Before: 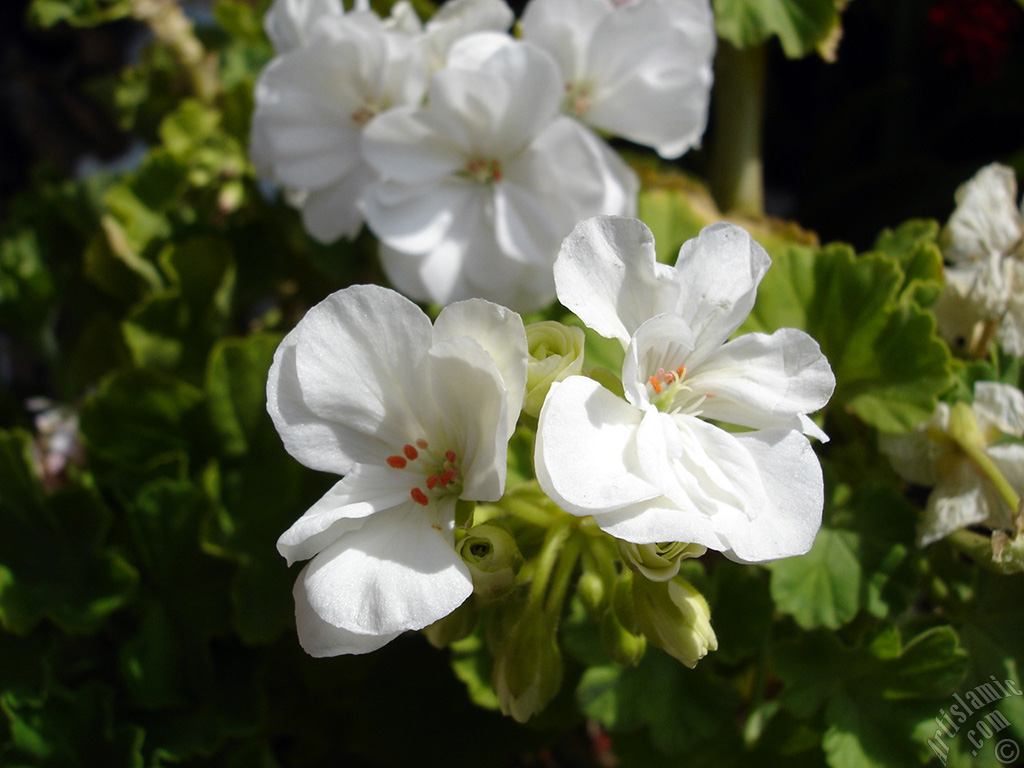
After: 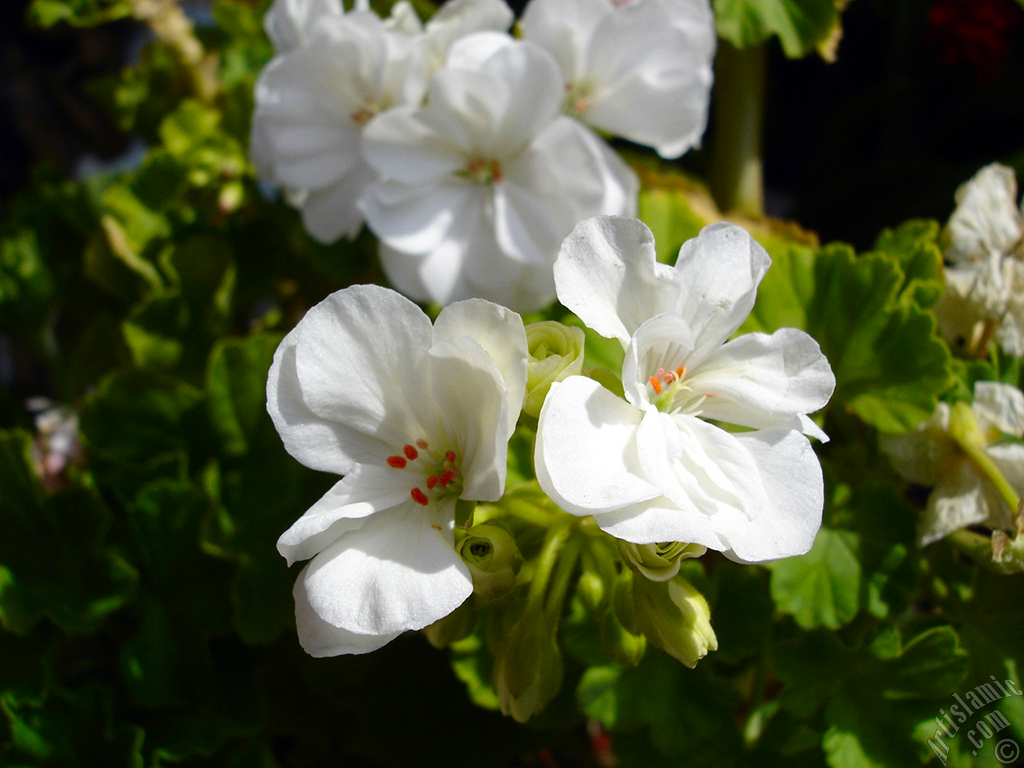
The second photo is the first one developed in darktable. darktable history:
contrast brightness saturation: contrast 0.09, saturation 0.28
